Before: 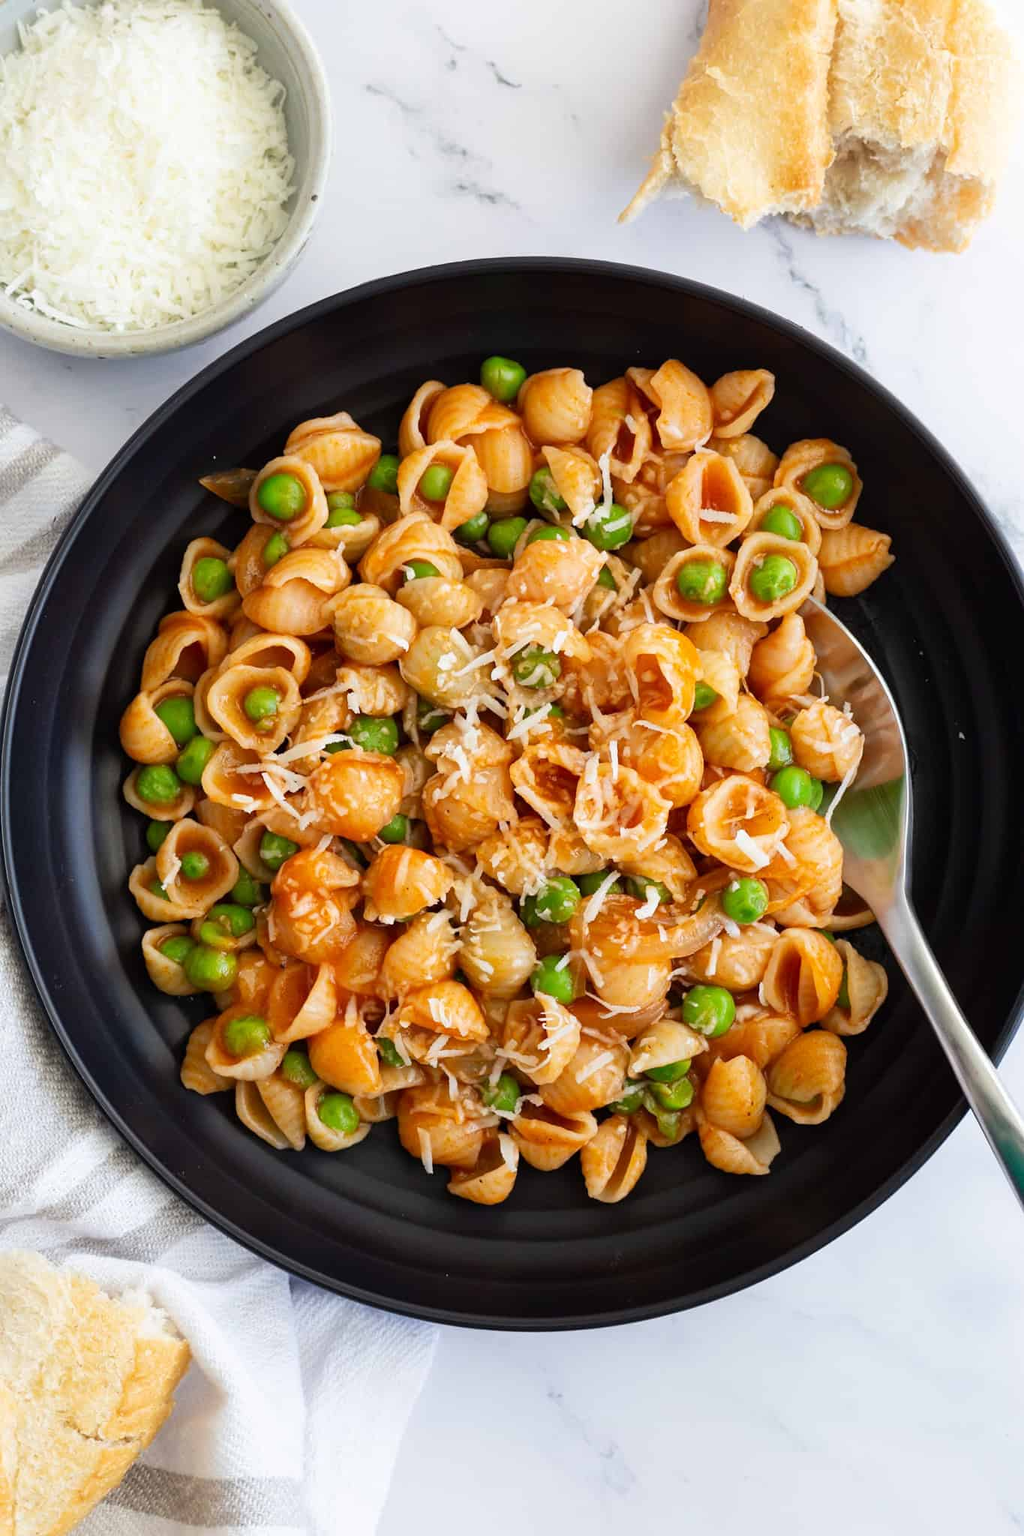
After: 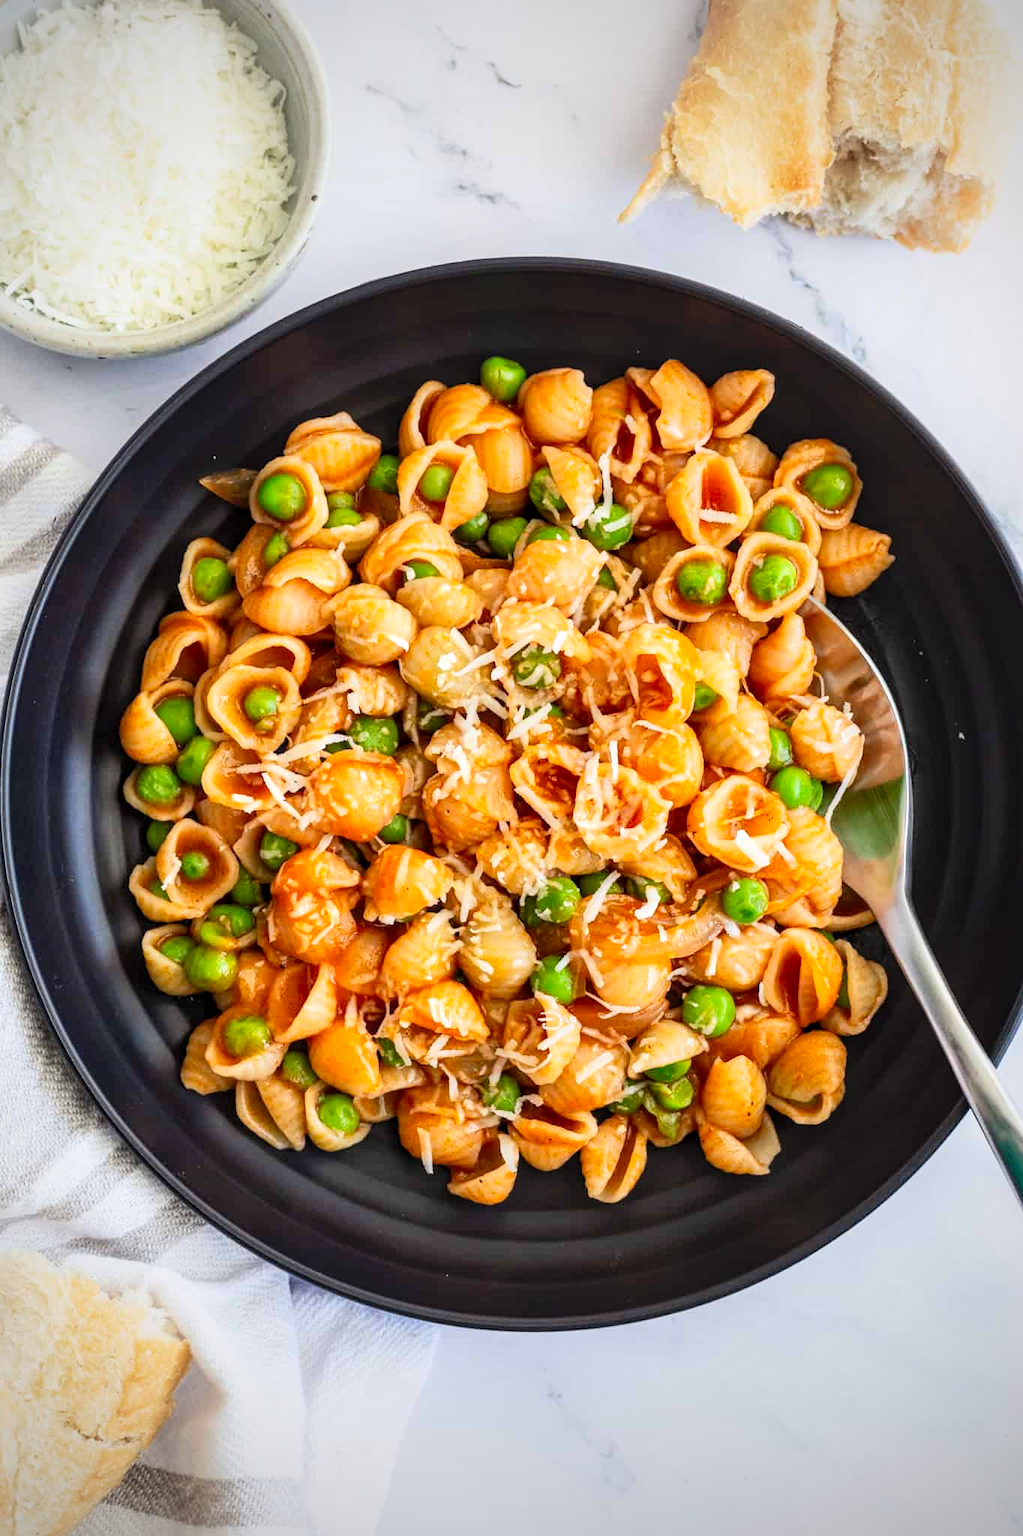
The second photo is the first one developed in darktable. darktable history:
contrast brightness saturation: contrast 0.2, brightness 0.168, saturation 0.218
local contrast: highlights 32%, detail 135%
vignetting: fall-off start 73.39%
